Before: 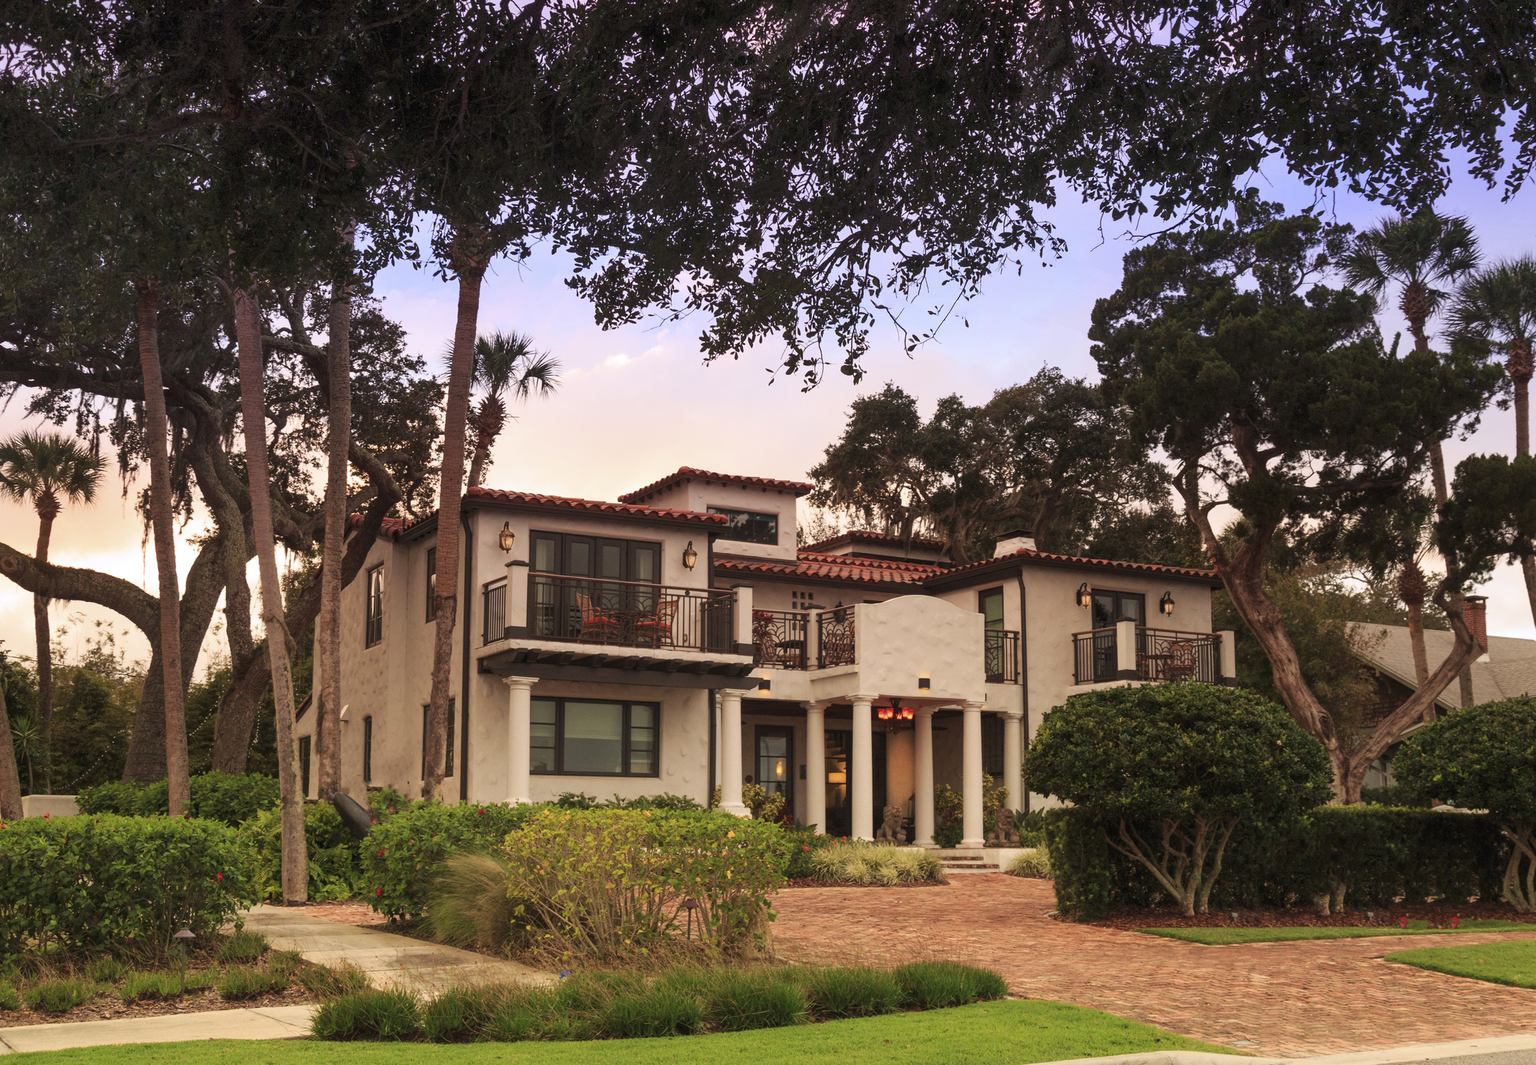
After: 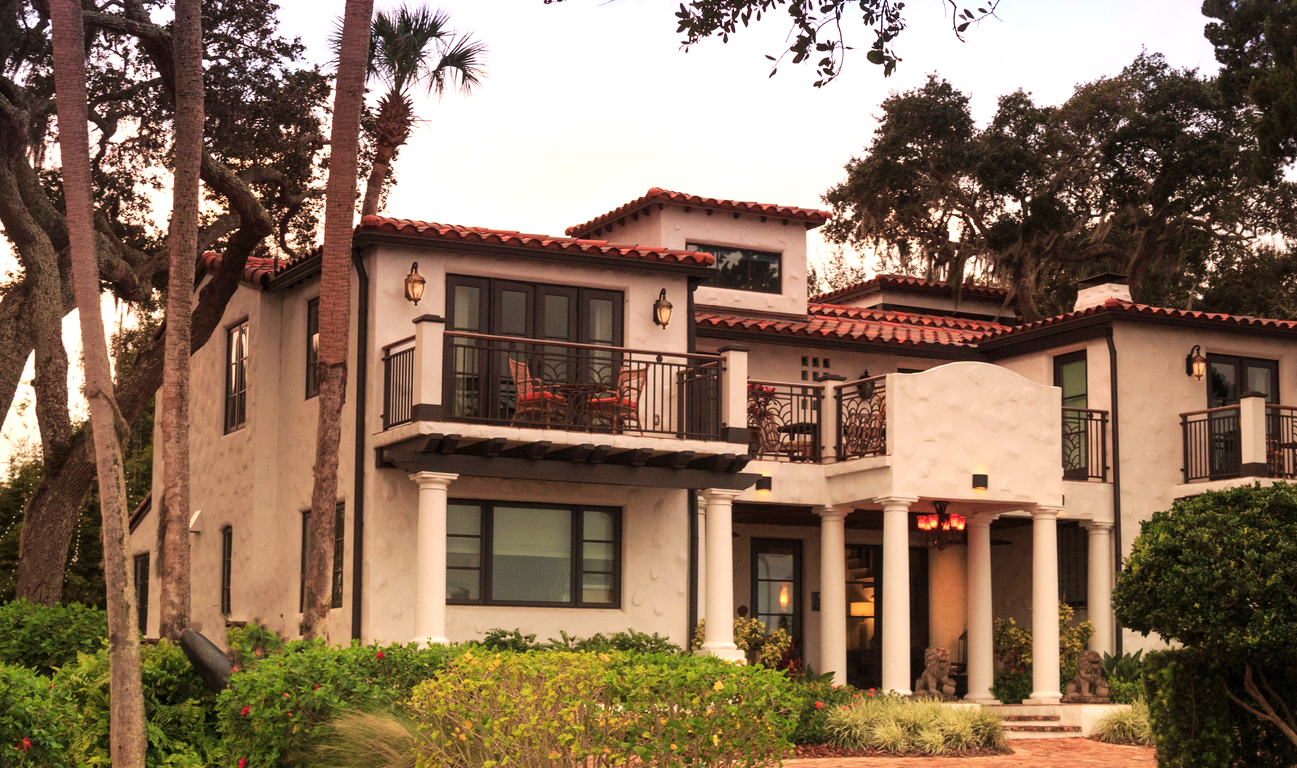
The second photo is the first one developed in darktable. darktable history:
tone equalizer: -8 EV -0.426 EV, -7 EV -0.37 EV, -6 EV -0.355 EV, -5 EV -0.229 EV, -3 EV 0.197 EV, -2 EV 0.363 EV, -1 EV 0.392 EV, +0 EV 0.425 EV
crop: left 13.042%, top 30.824%, right 24.555%, bottom 15.858%
